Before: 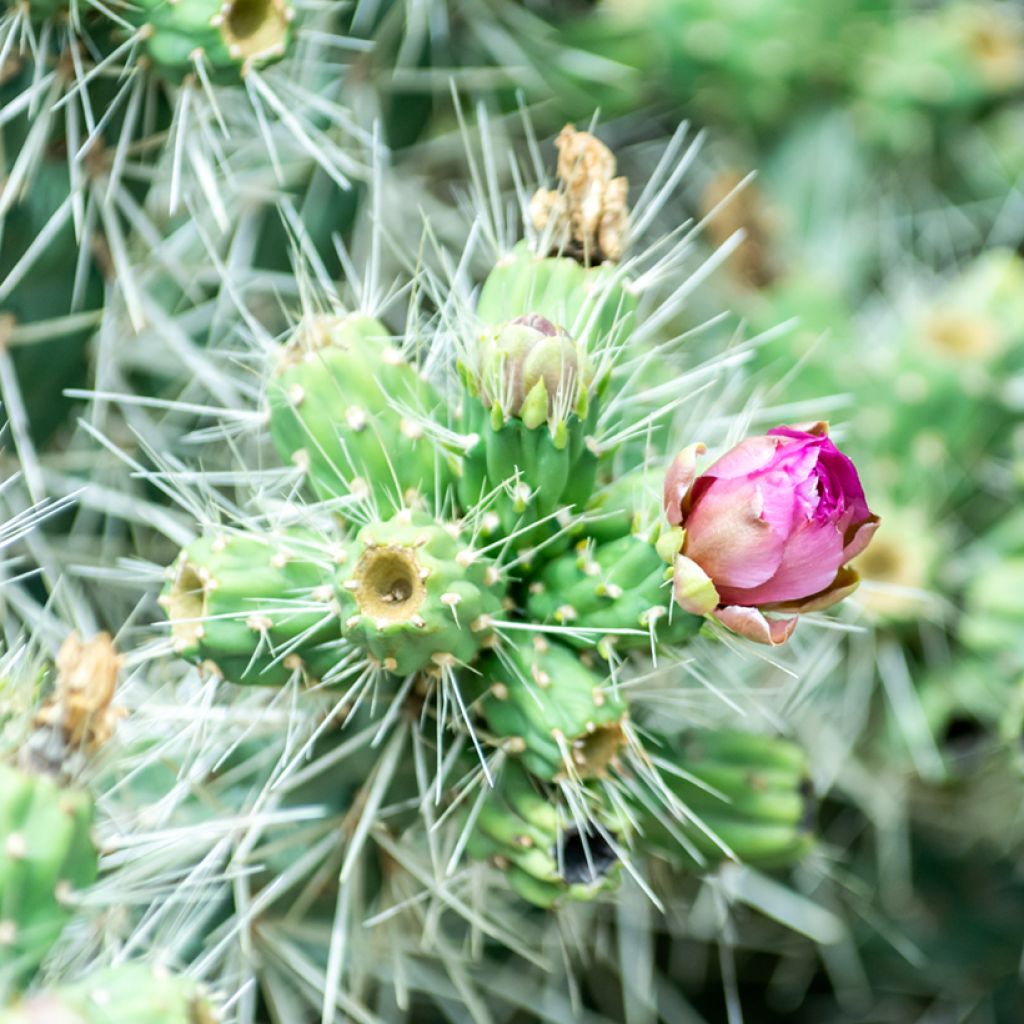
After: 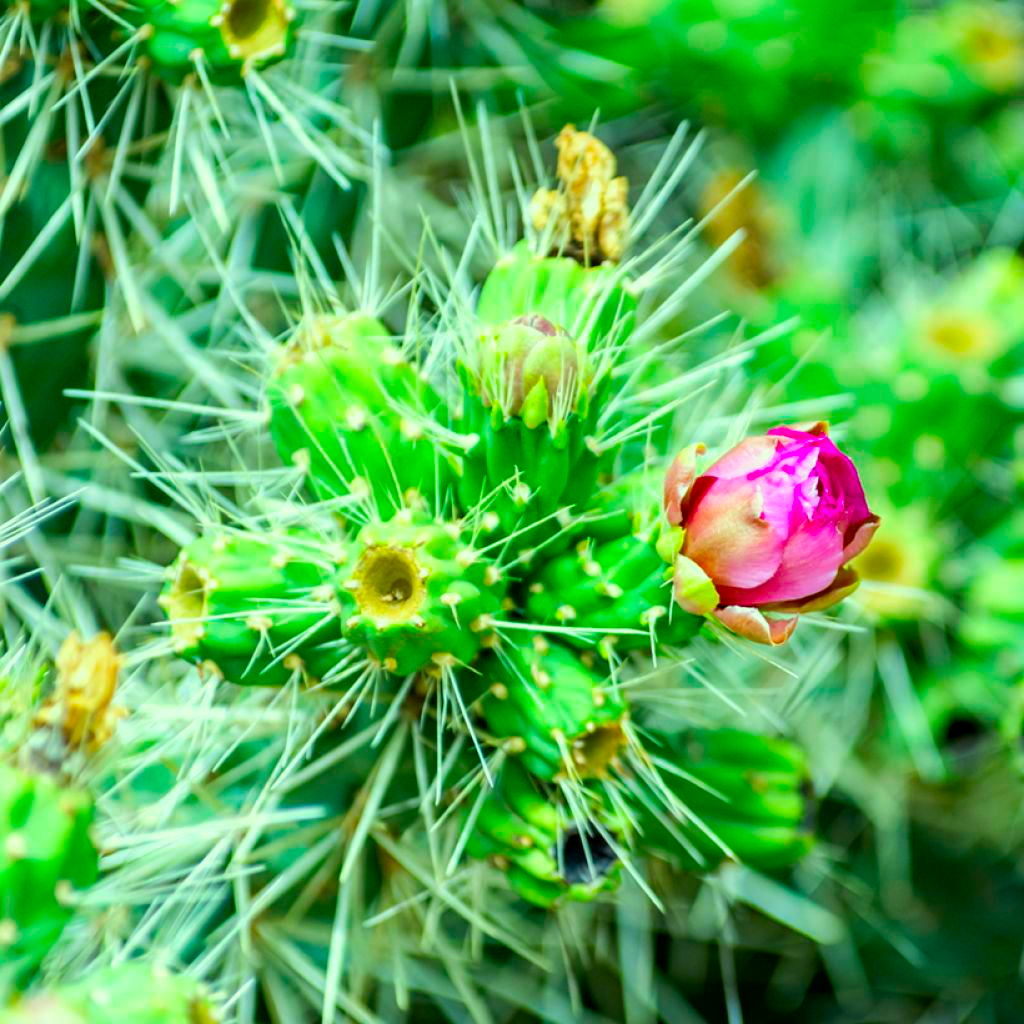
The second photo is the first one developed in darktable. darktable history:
color correction: highlights a* -10.92, highlights b* 9.8, saturation 1.72
haze removal: compatibility mode true, adaptive false
